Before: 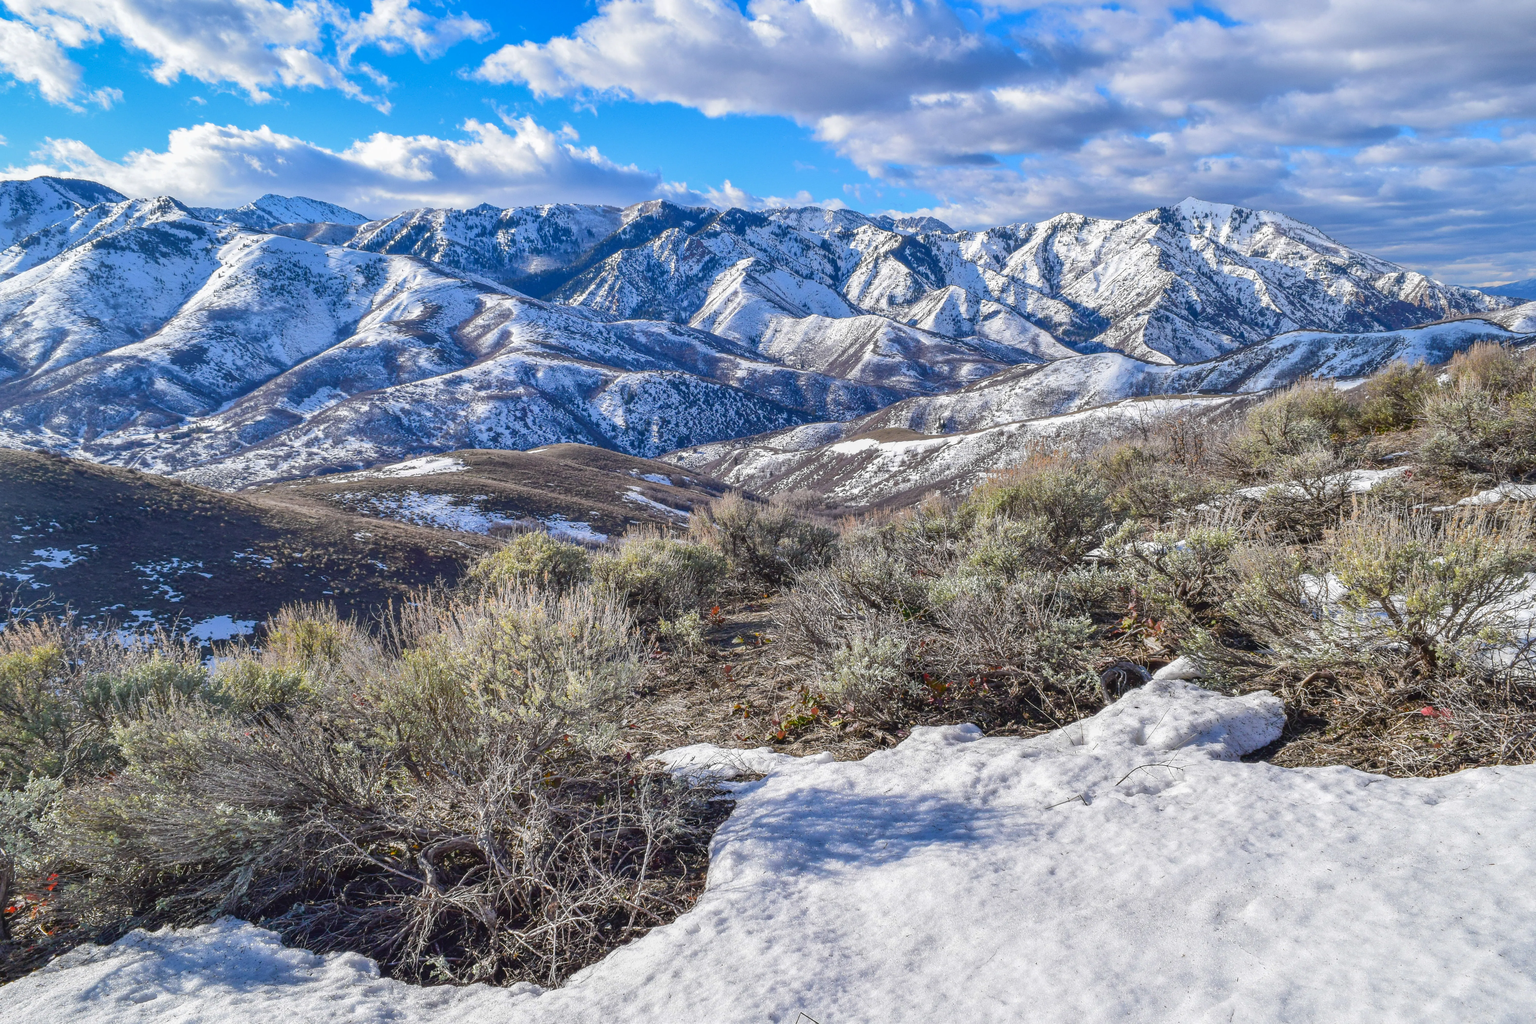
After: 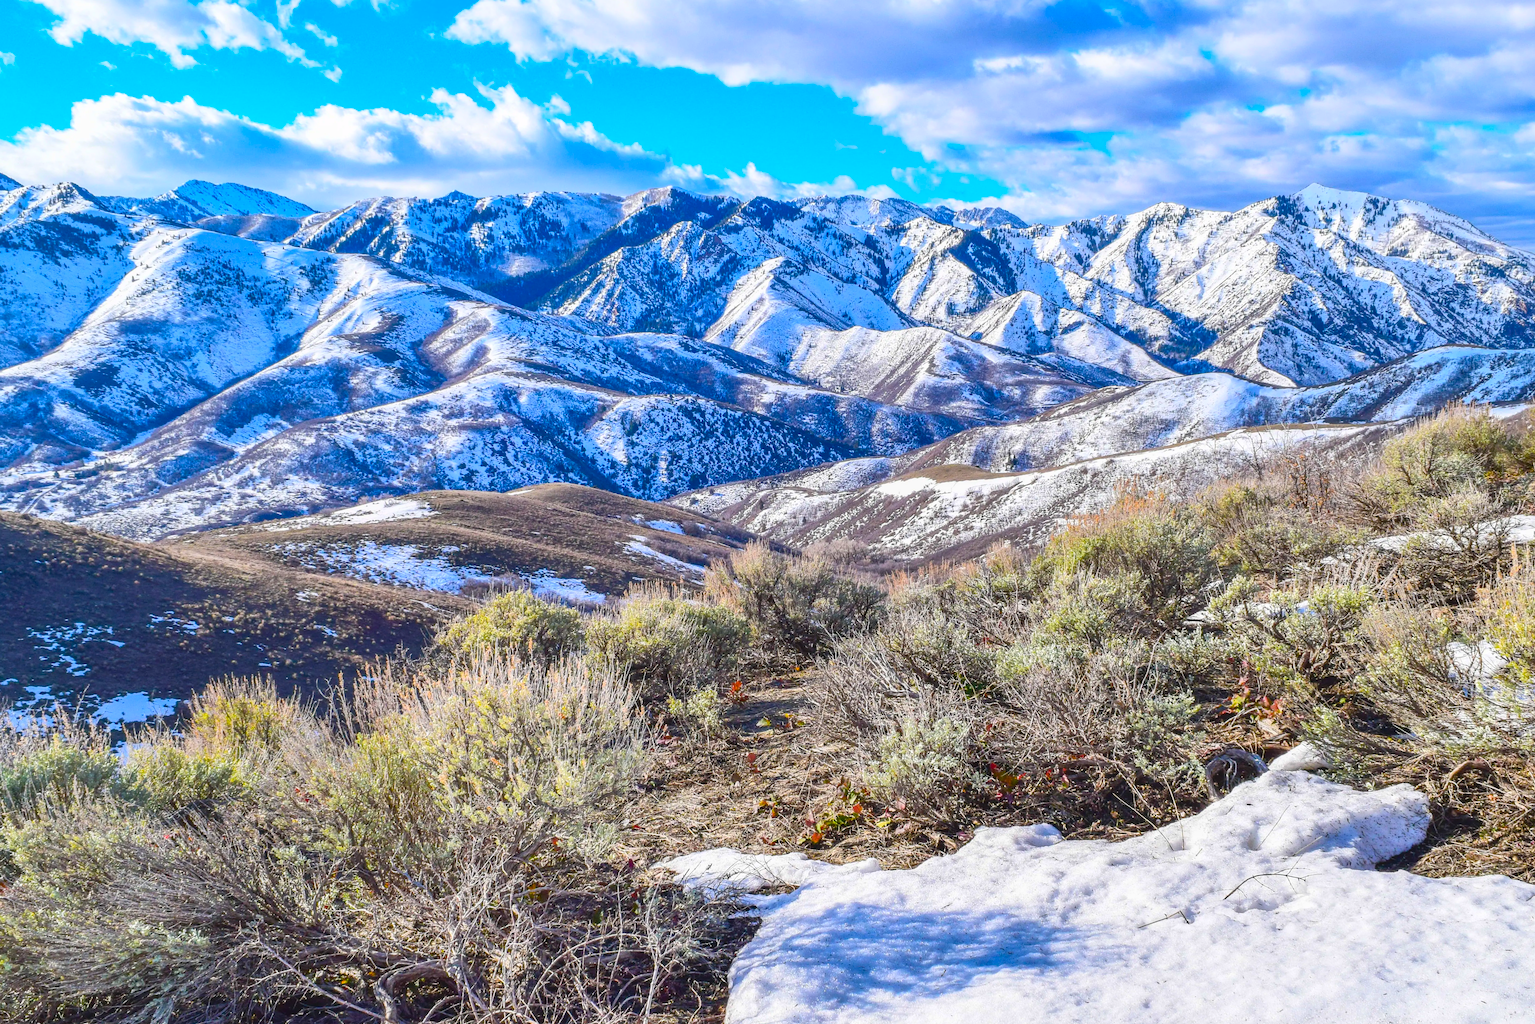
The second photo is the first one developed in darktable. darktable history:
contrast brightness saturation: contrast 0.2, brightness 0.16, saturation 0.22
crop and rotate: left 7.196%, top 4.574%, right 10.605%, bottom 13.178%
color balance rgb: perceptual saturation grading › global saturation 25%, global vibrance 20%
